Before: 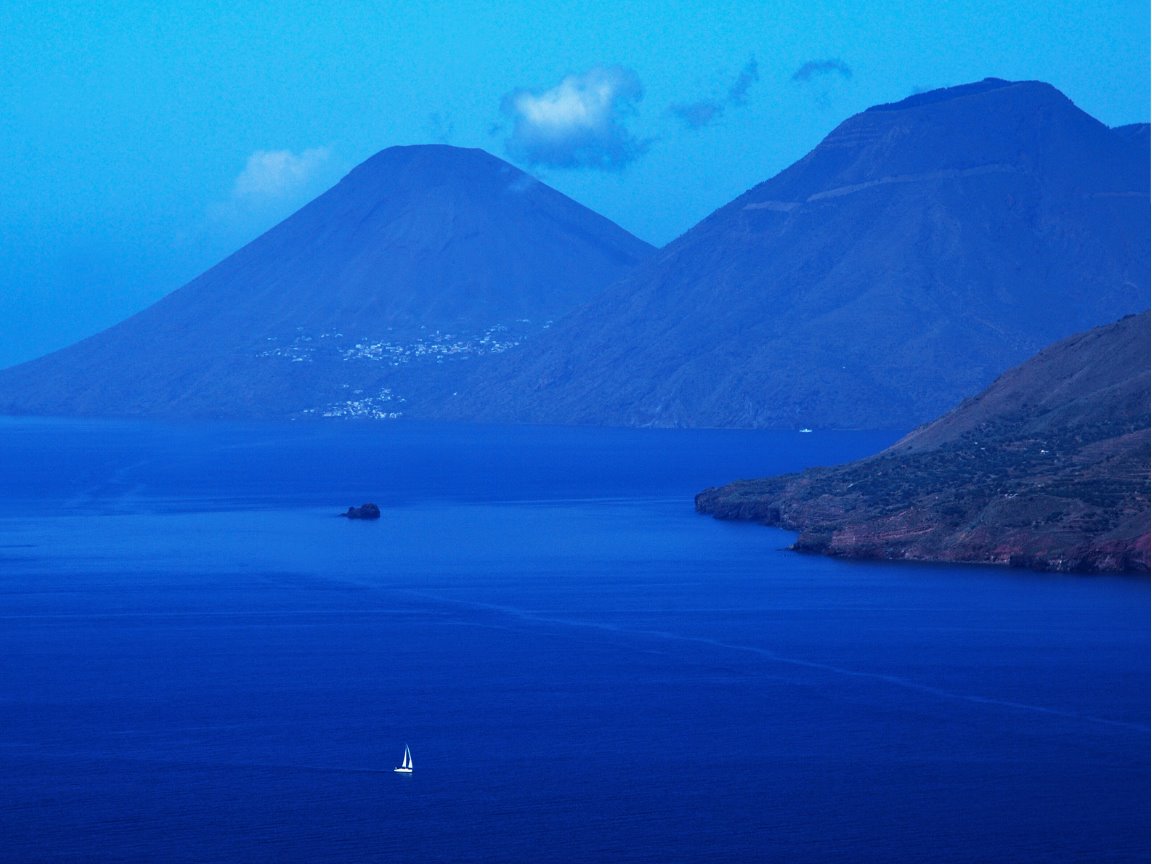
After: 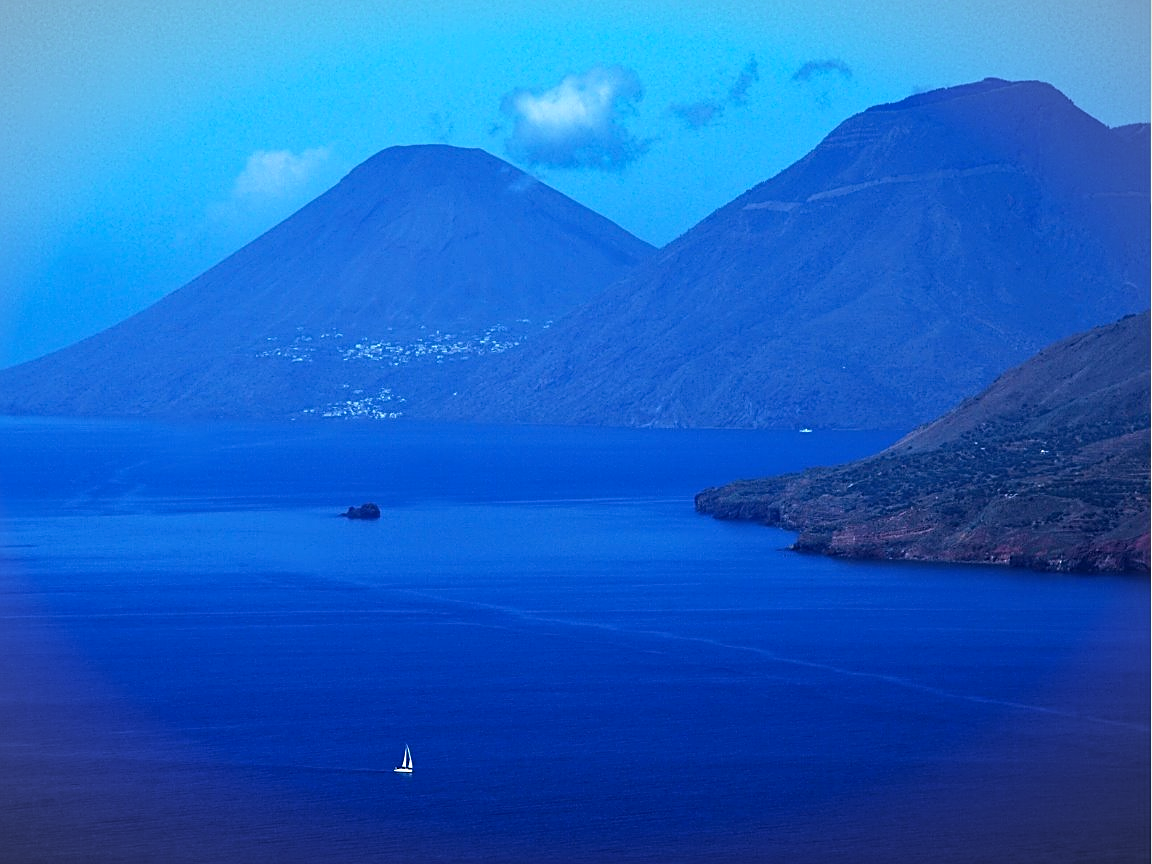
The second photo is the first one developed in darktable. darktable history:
levels: levels [0, 0.476, 0.951]
sharpen: on, module defaults
vignetting: fall-off start 100%, brightness -0.282, width/height ratio 1.31
